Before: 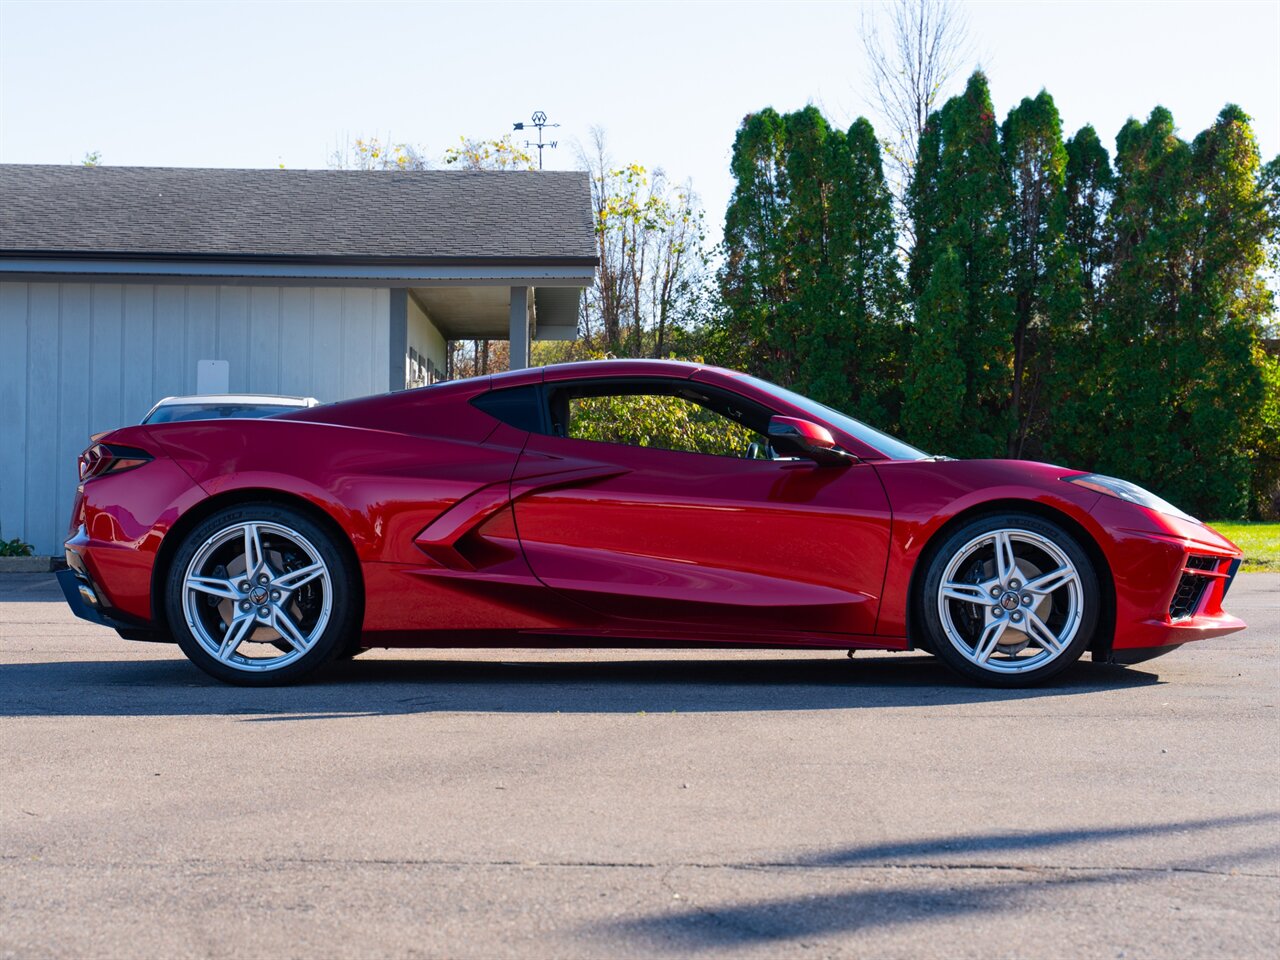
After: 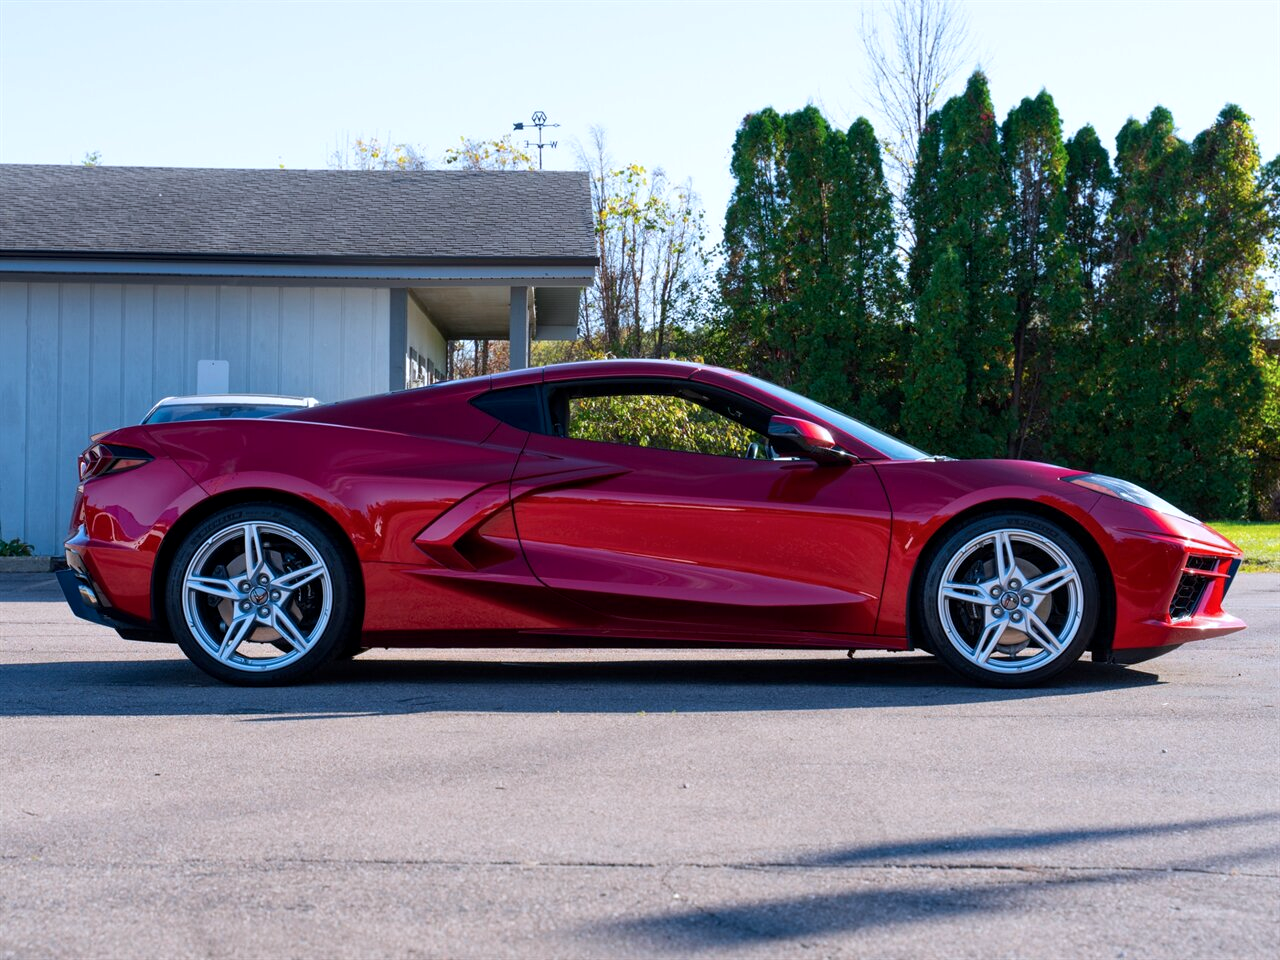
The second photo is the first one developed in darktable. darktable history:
local contrast: highlights 102%, shadows 101%, detail 120%, midtone range 0.2
color correction: highlights a* -0.729, highlights b* -9.56
